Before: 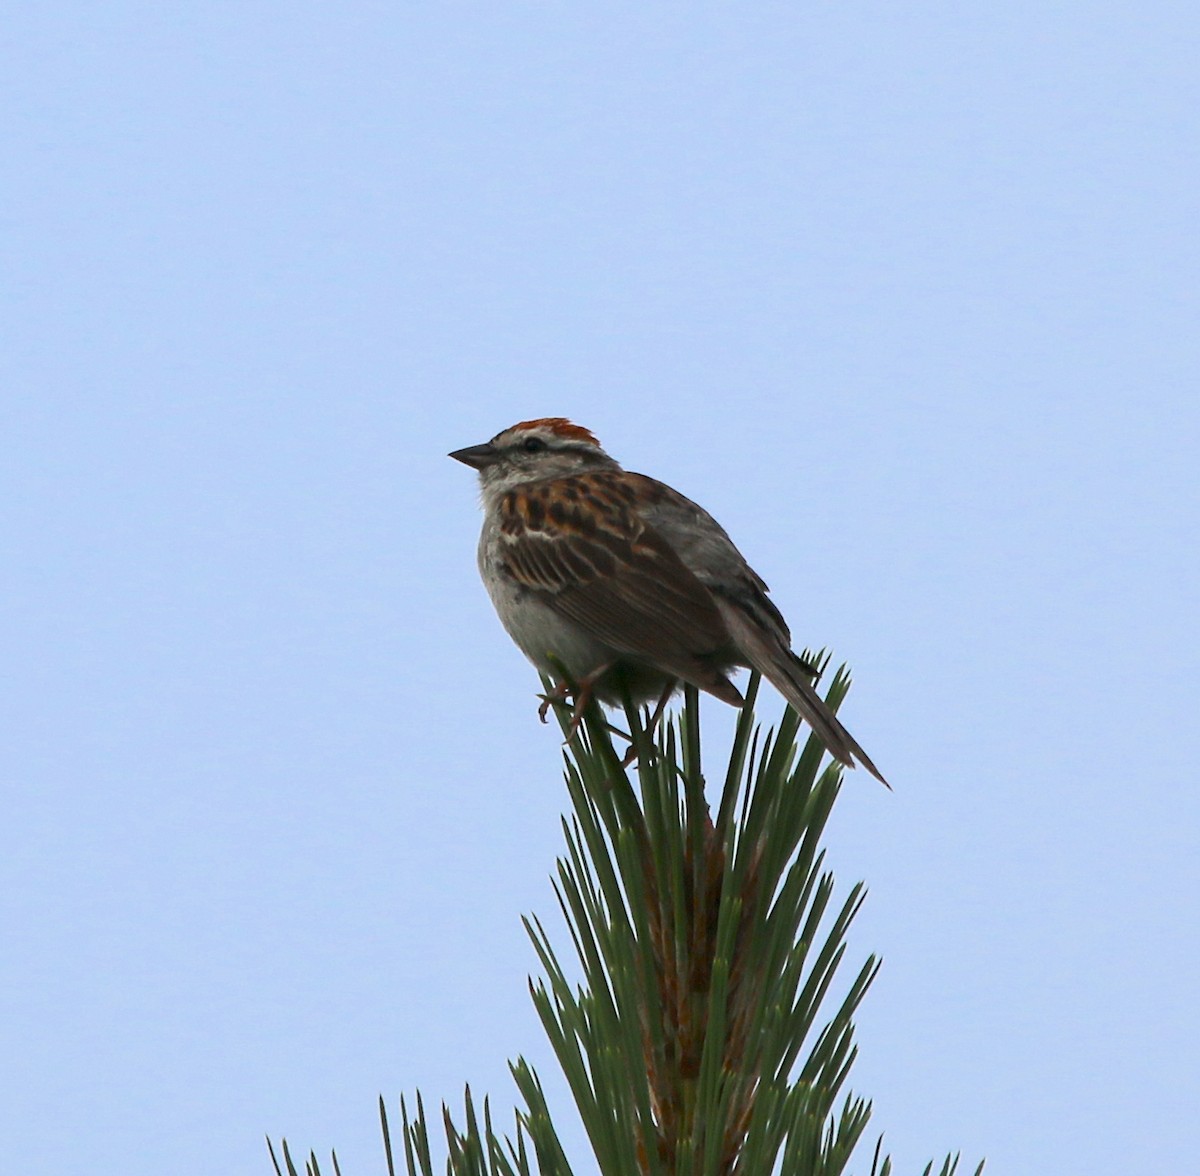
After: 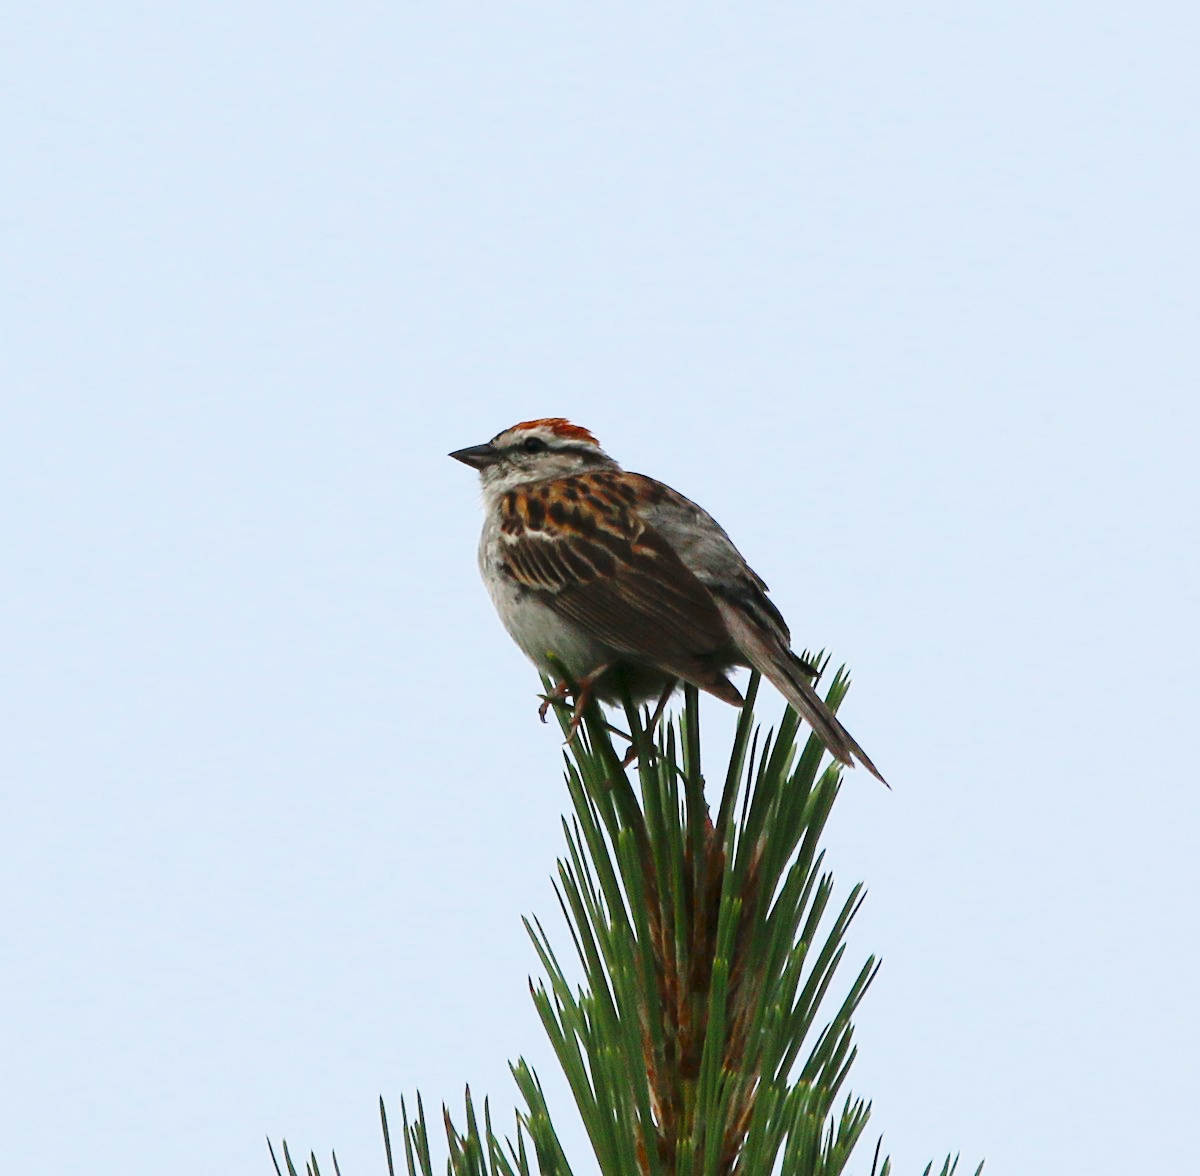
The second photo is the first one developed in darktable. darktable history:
tone equalizer: -8 EV -0.001 EV, -7 EV 0.005 EV, -6 EV -0.022 EV, -5 EV 0.019 EV, -4 EV -0.013 EV, -3 EV 0.012 EV, -2 EV -0.067 EV, -1 EV -0.31 EV, +0 EV -0.563 EV, edges refinement/feathering 500, mask exposure compensation -1.57 EV, preserve details no
base curve: curves: ch0 [(0, 0) (0.028, 0.03) (0.121, 0.232) (0.46, 0.748) (0.859, 0.968) (1, 1)], preserve colors none
